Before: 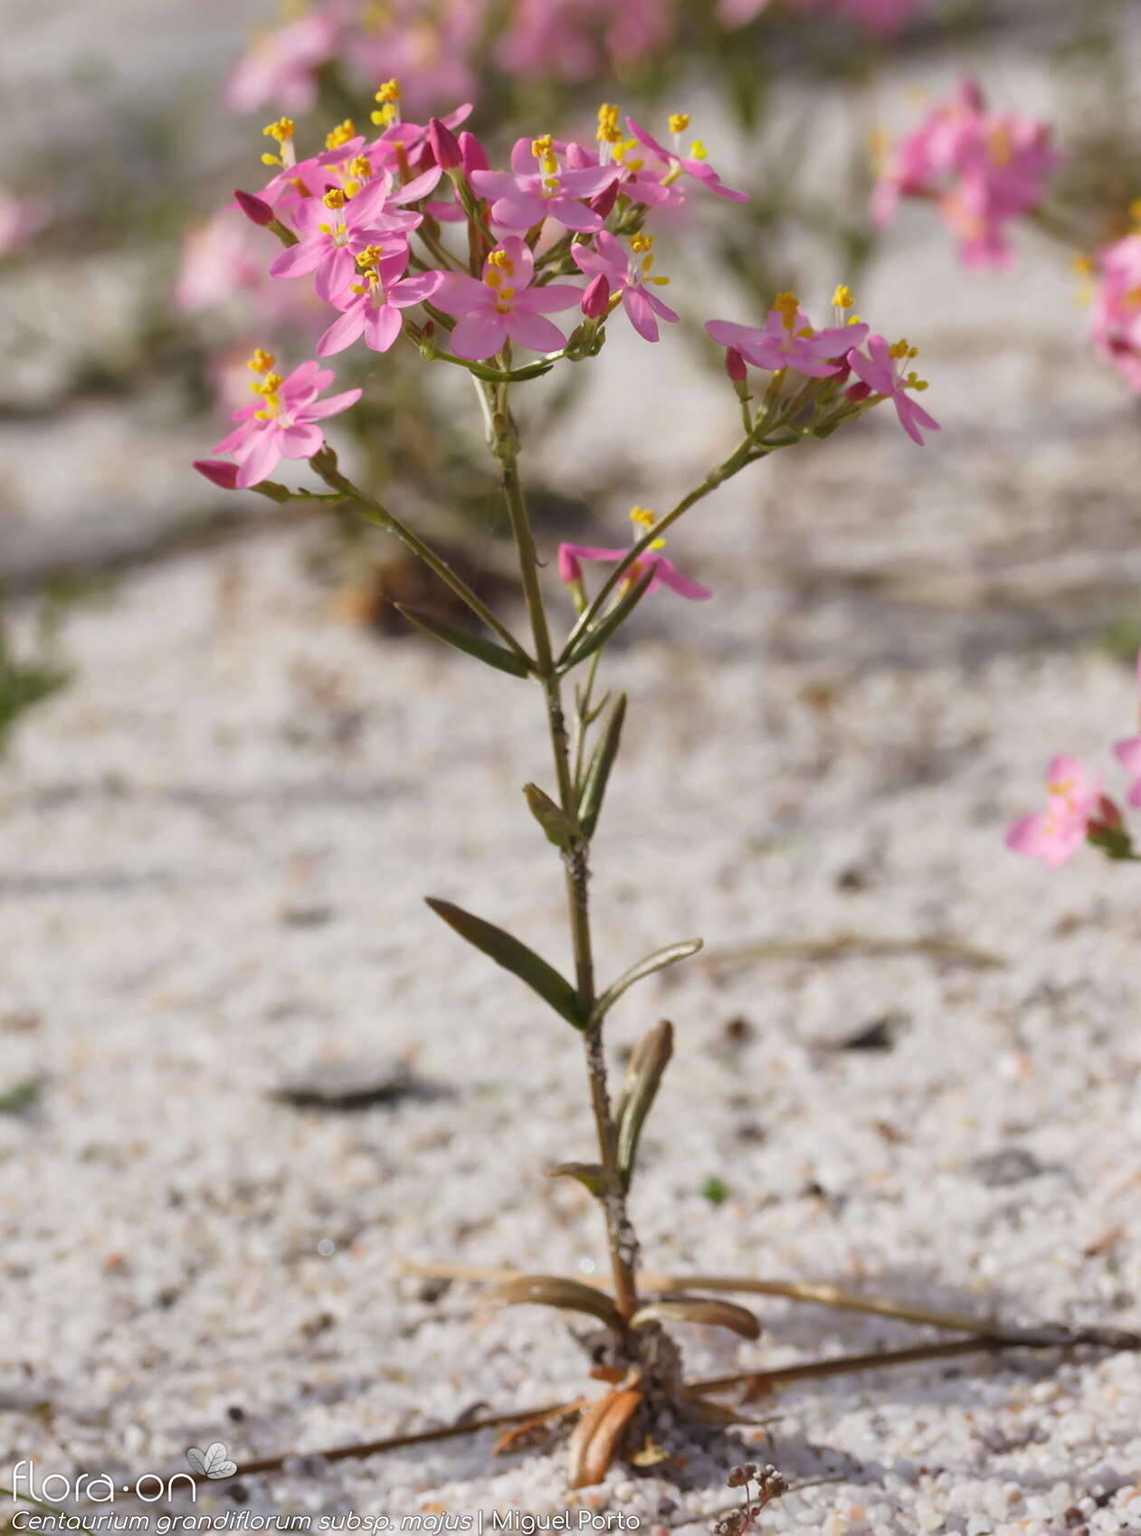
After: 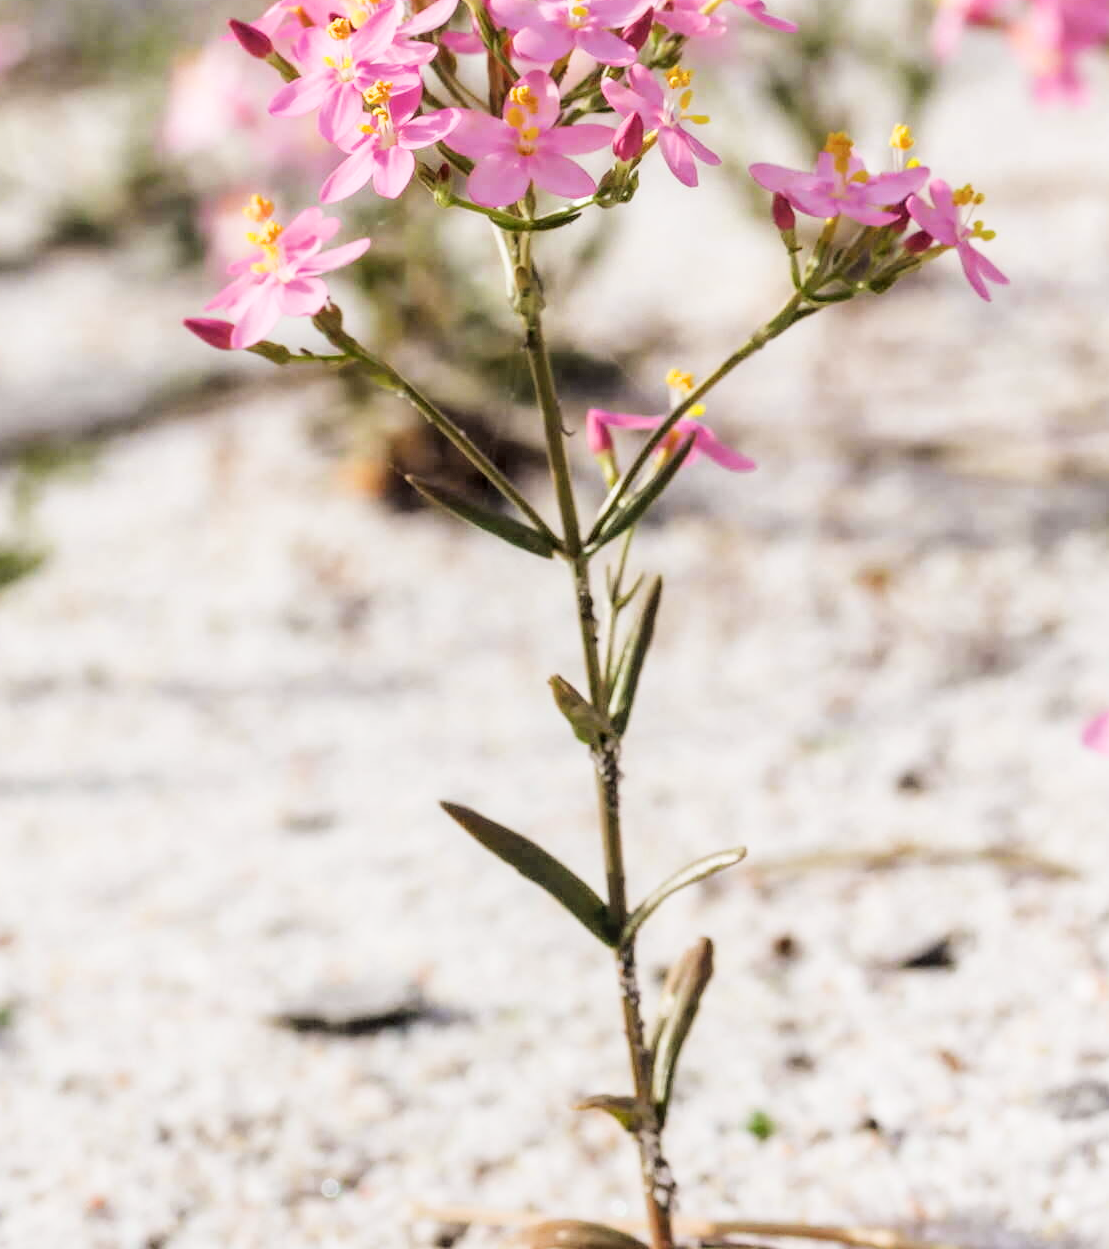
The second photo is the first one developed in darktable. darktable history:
exposure: black level correction 0, exposure 0.9 EV, compensate highlight preservation false
local contrast: on, module defaults
filmic rgb: black relative exposure -5 EV, hardness 2.88, contrast 1.4, highlights saturation mix -30%
crop and rotate: left 2.425%, top 11.305%, right 9.6%, bottom 15.08%
